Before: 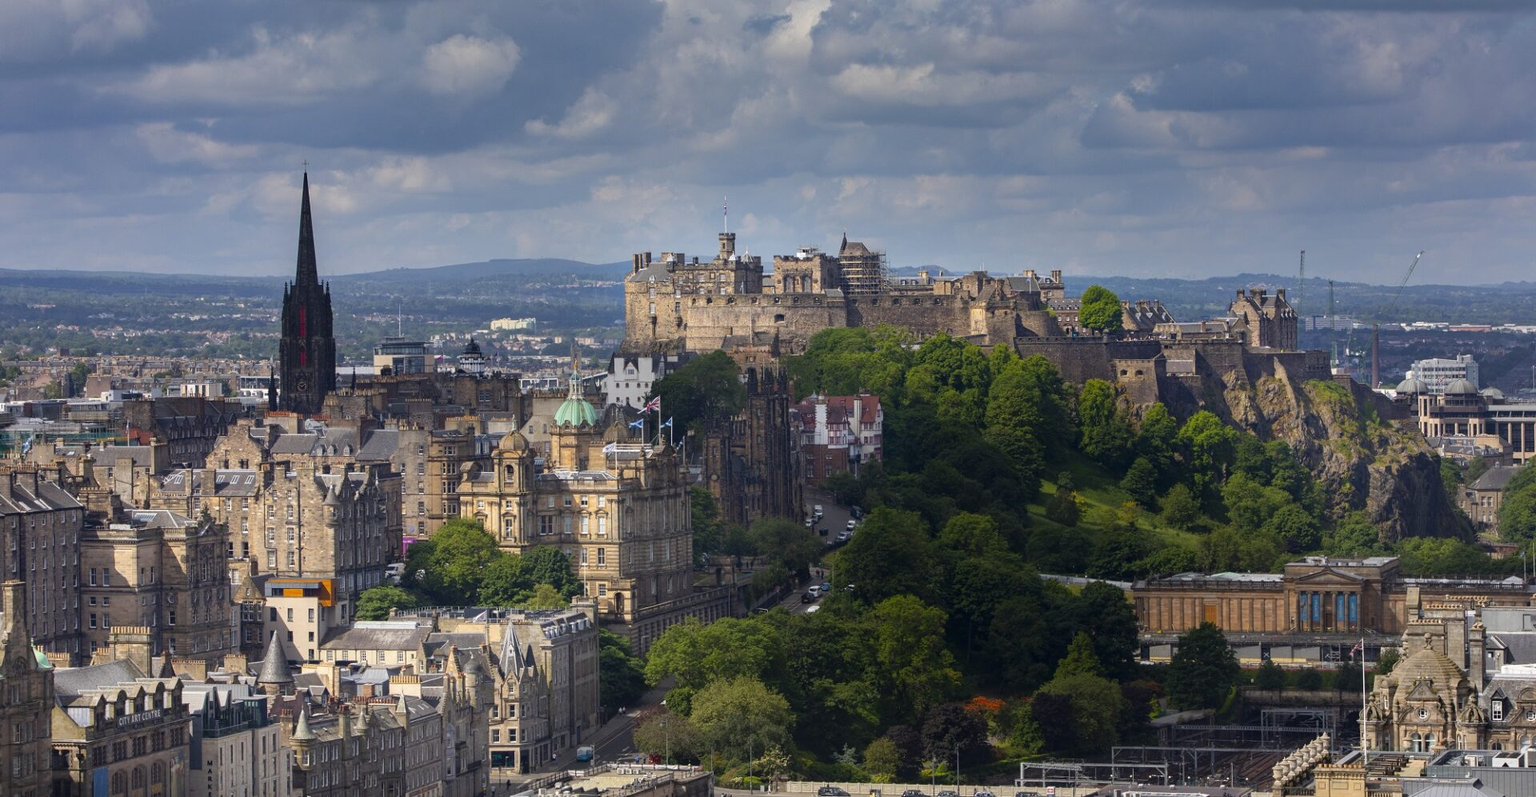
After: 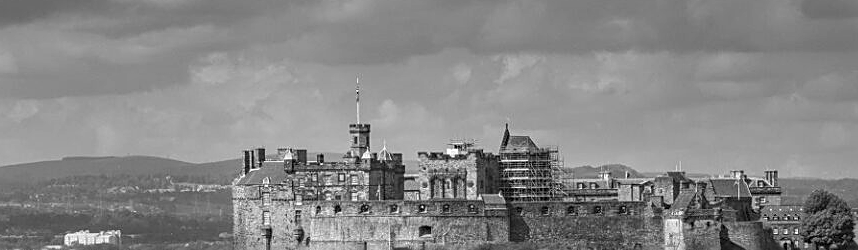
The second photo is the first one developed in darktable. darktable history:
monochrome: on, module defaults
local contrast: on, module defaults
sharpen: on, module defaults
exposure: compensate highlight preservation false
crop: left 28.64%, top 16.832%, right 26.637%, bottom 58.055%
